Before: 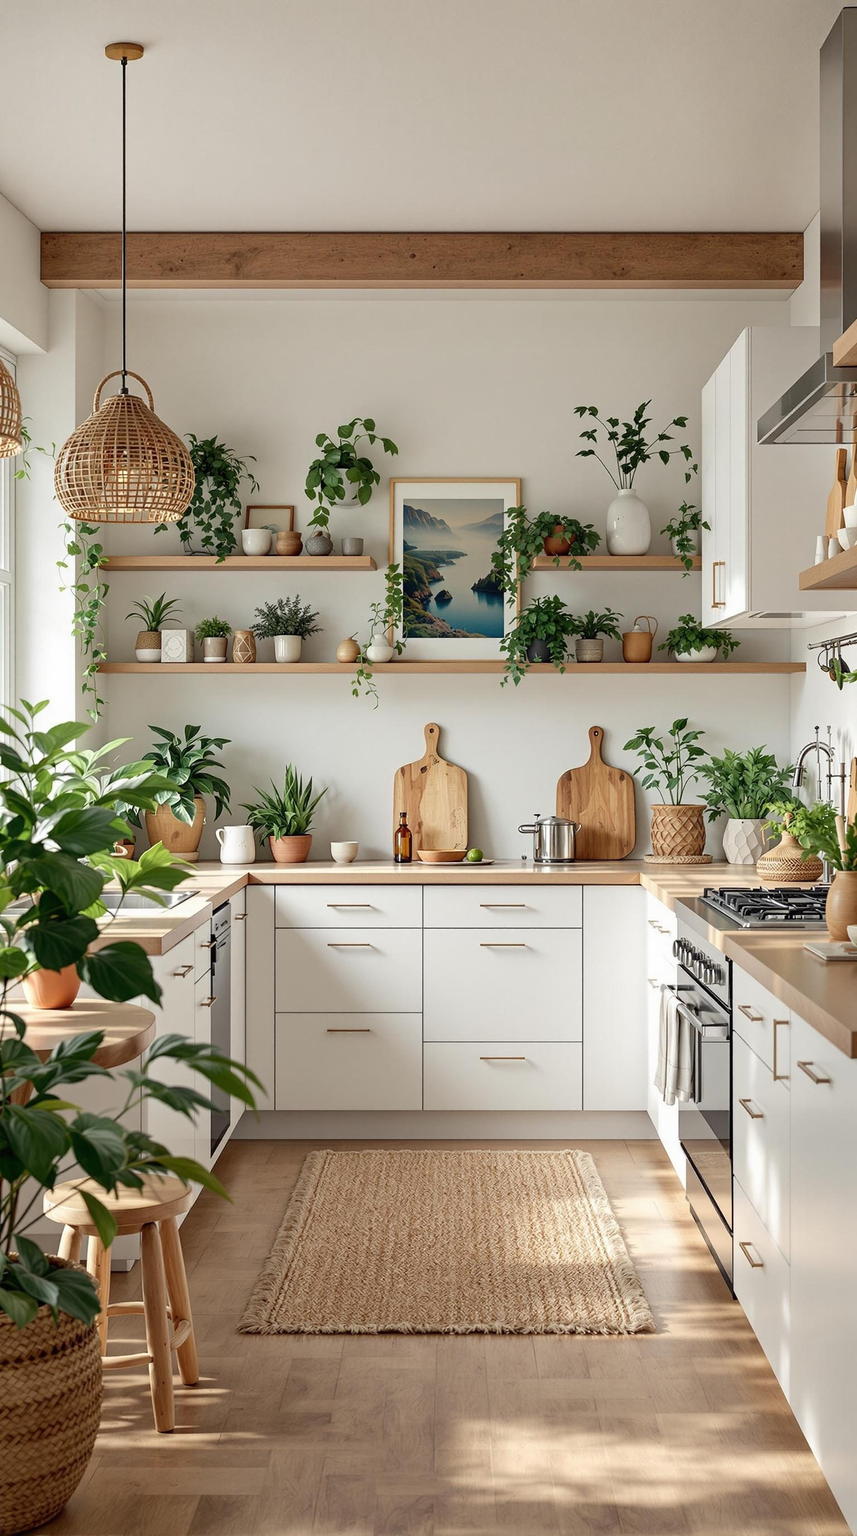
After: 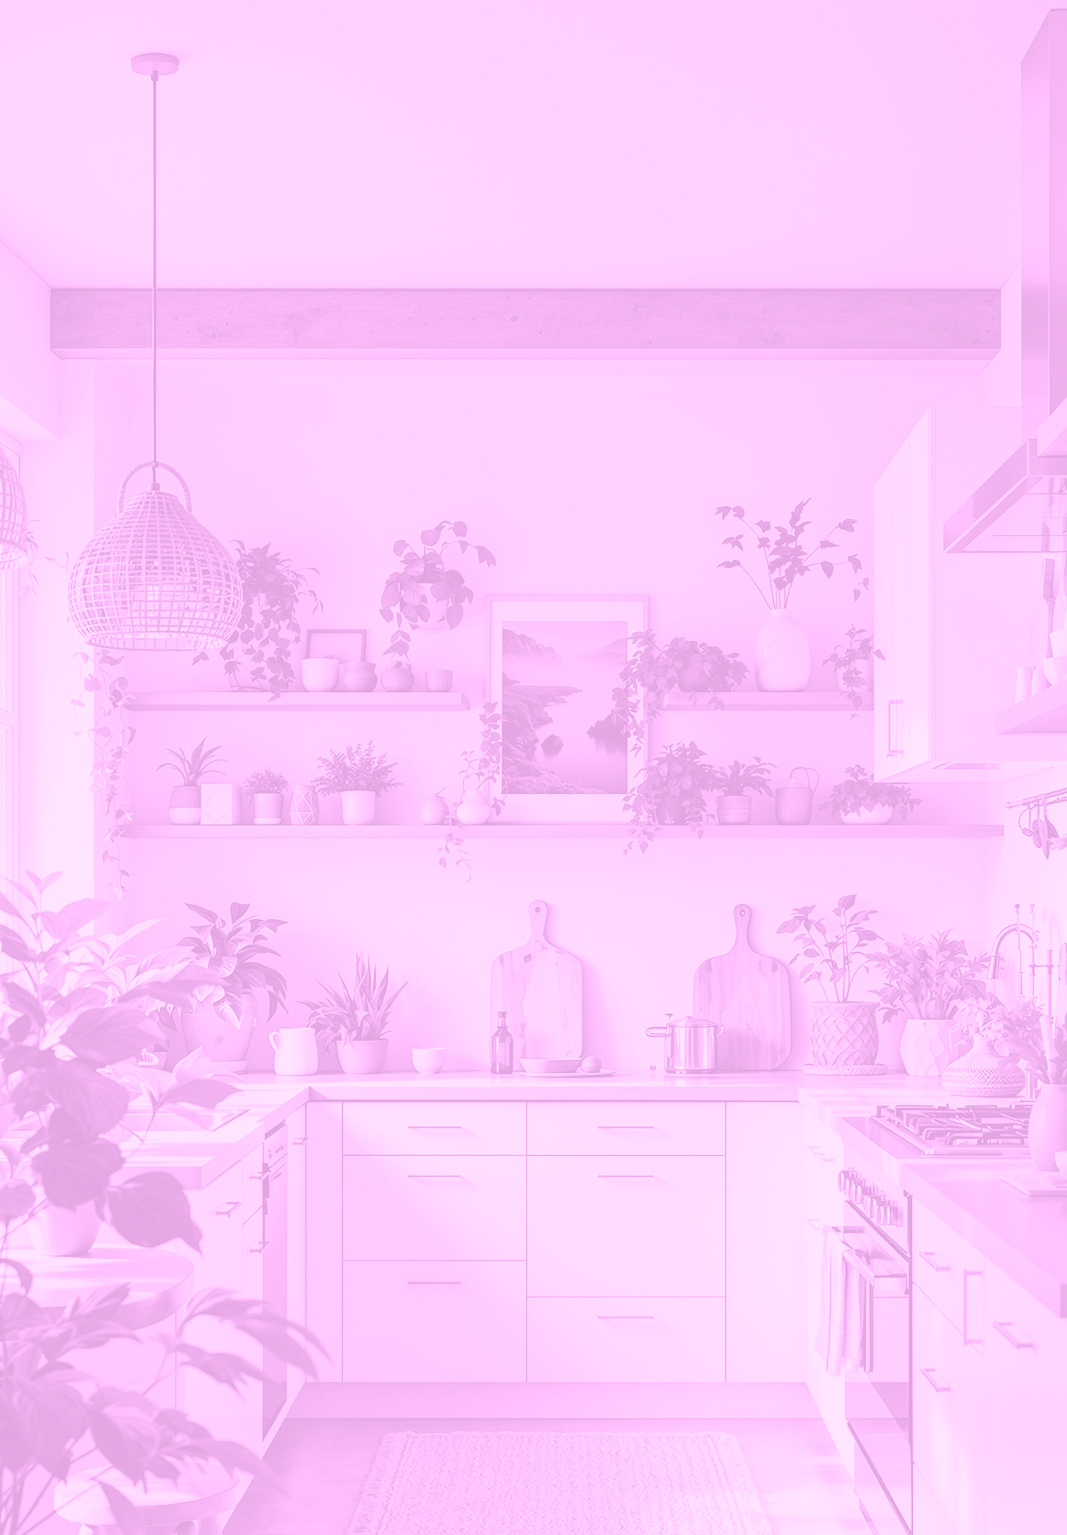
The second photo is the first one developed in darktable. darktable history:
exposure: black level correction -0.041, exposure 0.064 EV, compensate highlight preservation false
crop: bottom 19.644%
colorize: hue 331.2°, saturation 69%, source mix 30.28%, lightness 69.02%, version 1
